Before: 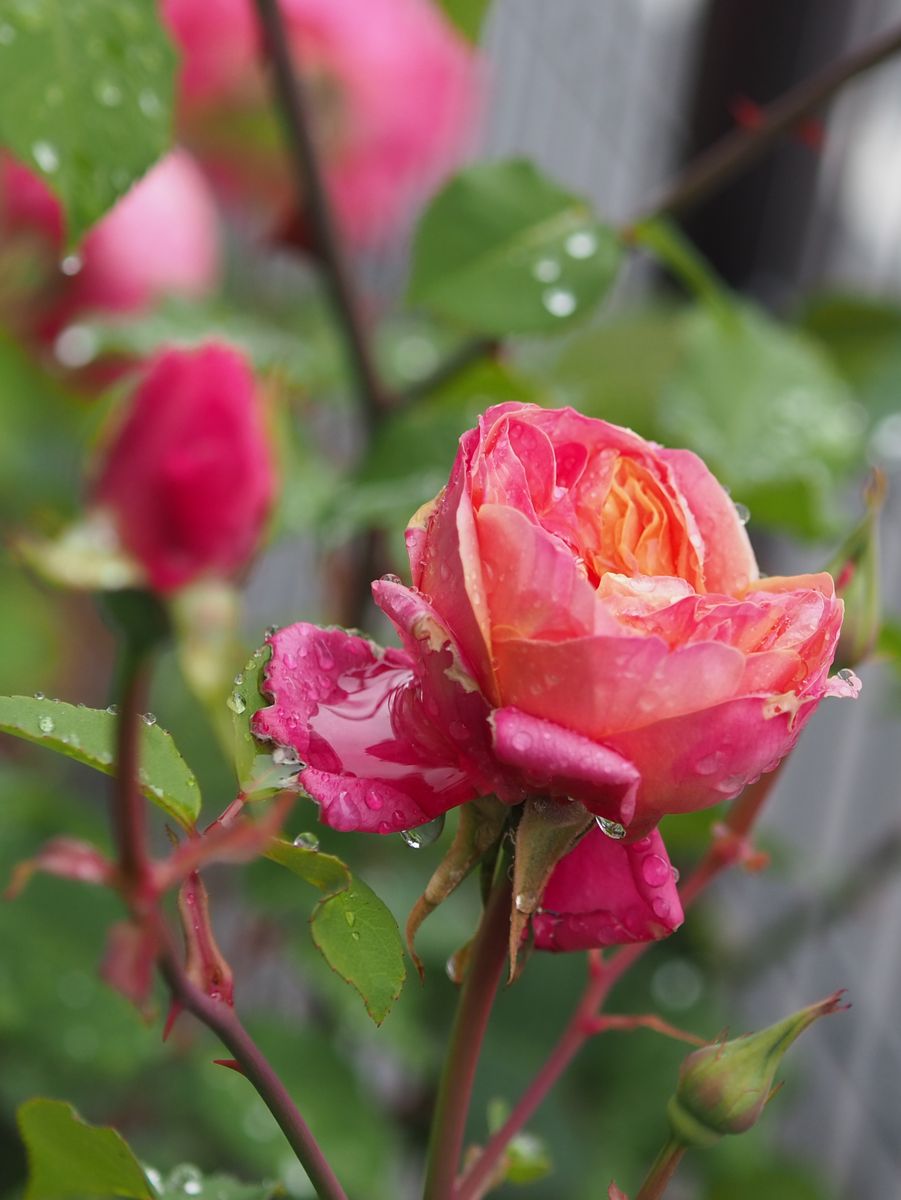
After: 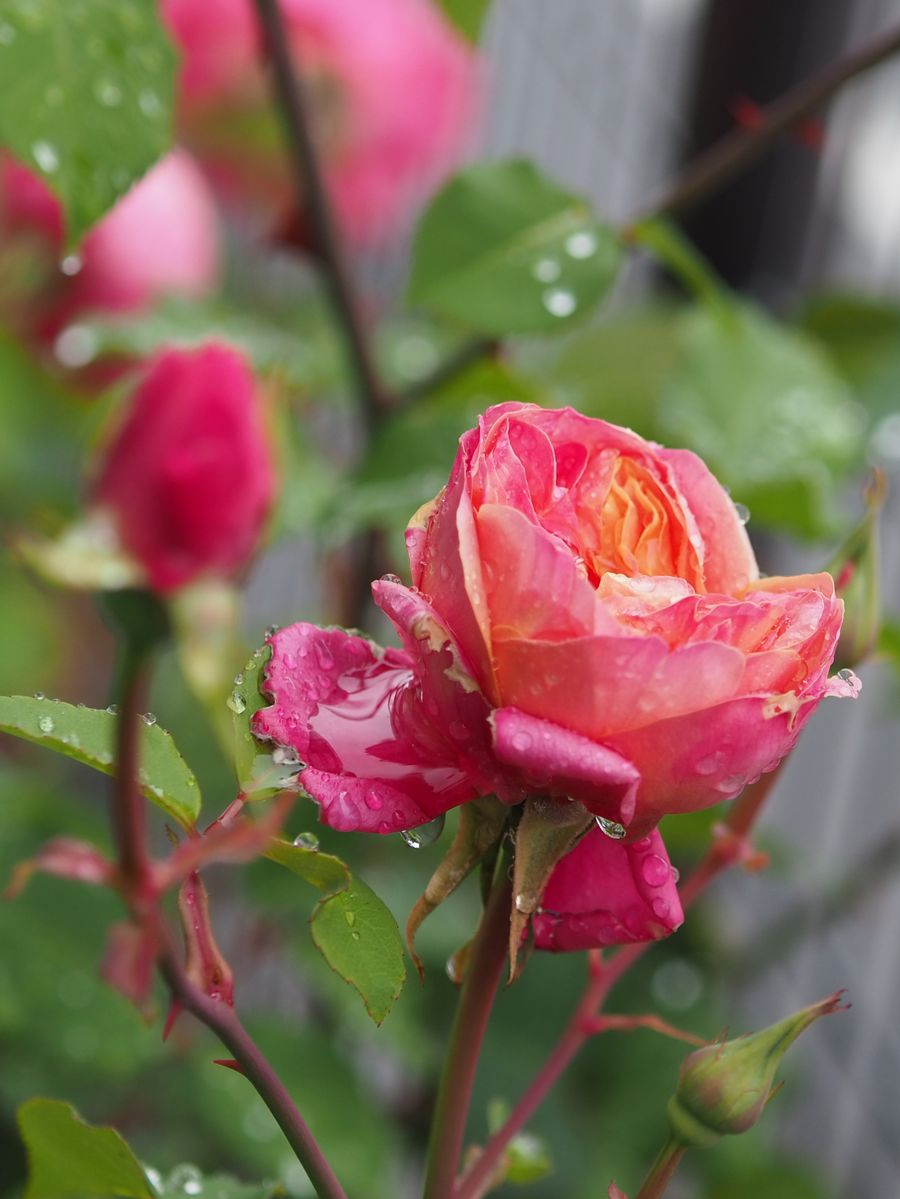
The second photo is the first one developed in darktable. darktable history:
exposure: exposure 0.021 EV, compensate highlight preservation false
crop and rotate: left 0.095%, bottom 0.014%
